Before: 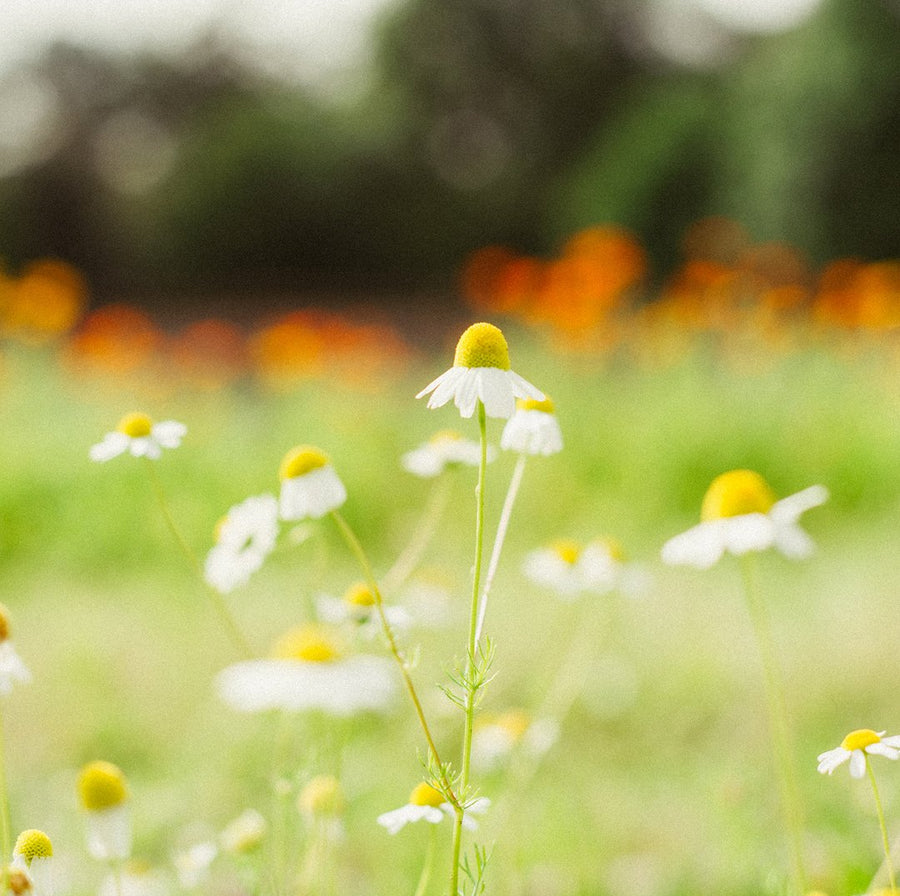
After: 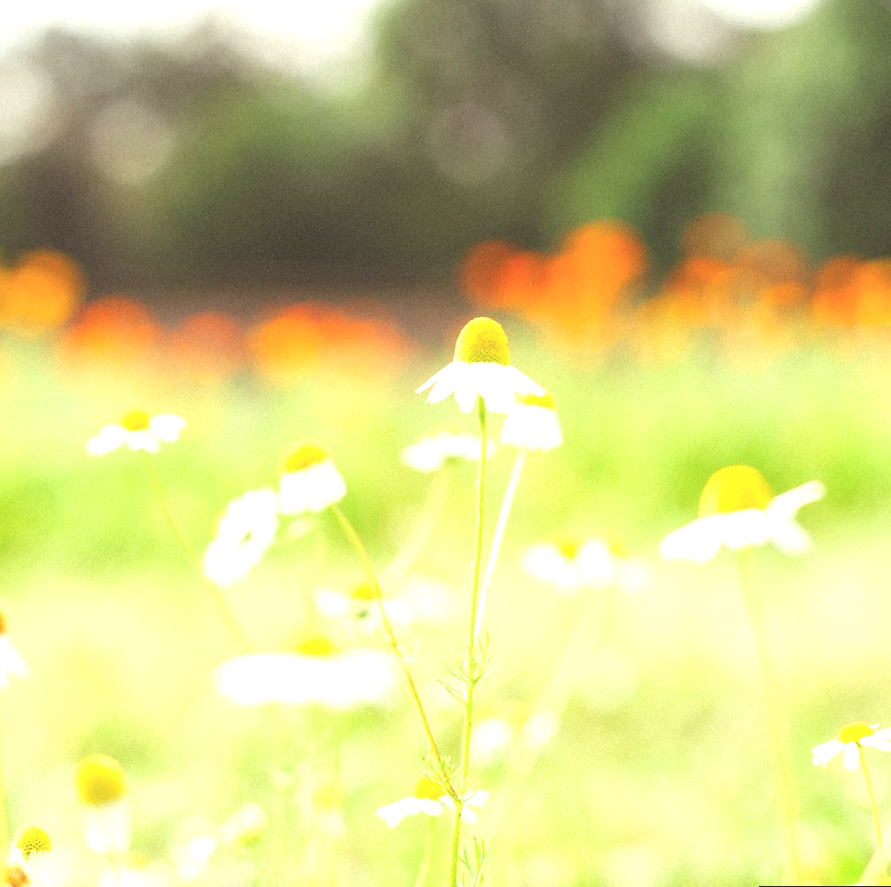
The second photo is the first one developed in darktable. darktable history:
exposure: black level correction -0.002, exposure 1.115 EV, compensate highlight preservation false
levels: levels [0, 0.478, 1]
rotate and perspective: rotation 0.174°, lens shift (vertical) 0.013, lens shift (horizontal) 0.019, shear 0.001, automatic cropping original format, crop left 0.007, crop right 0.991, crop top 0.016, crop bottom 0.997
contrast brightness saturation: contrast -0.15, brightness 0.05, saturation -0.12
